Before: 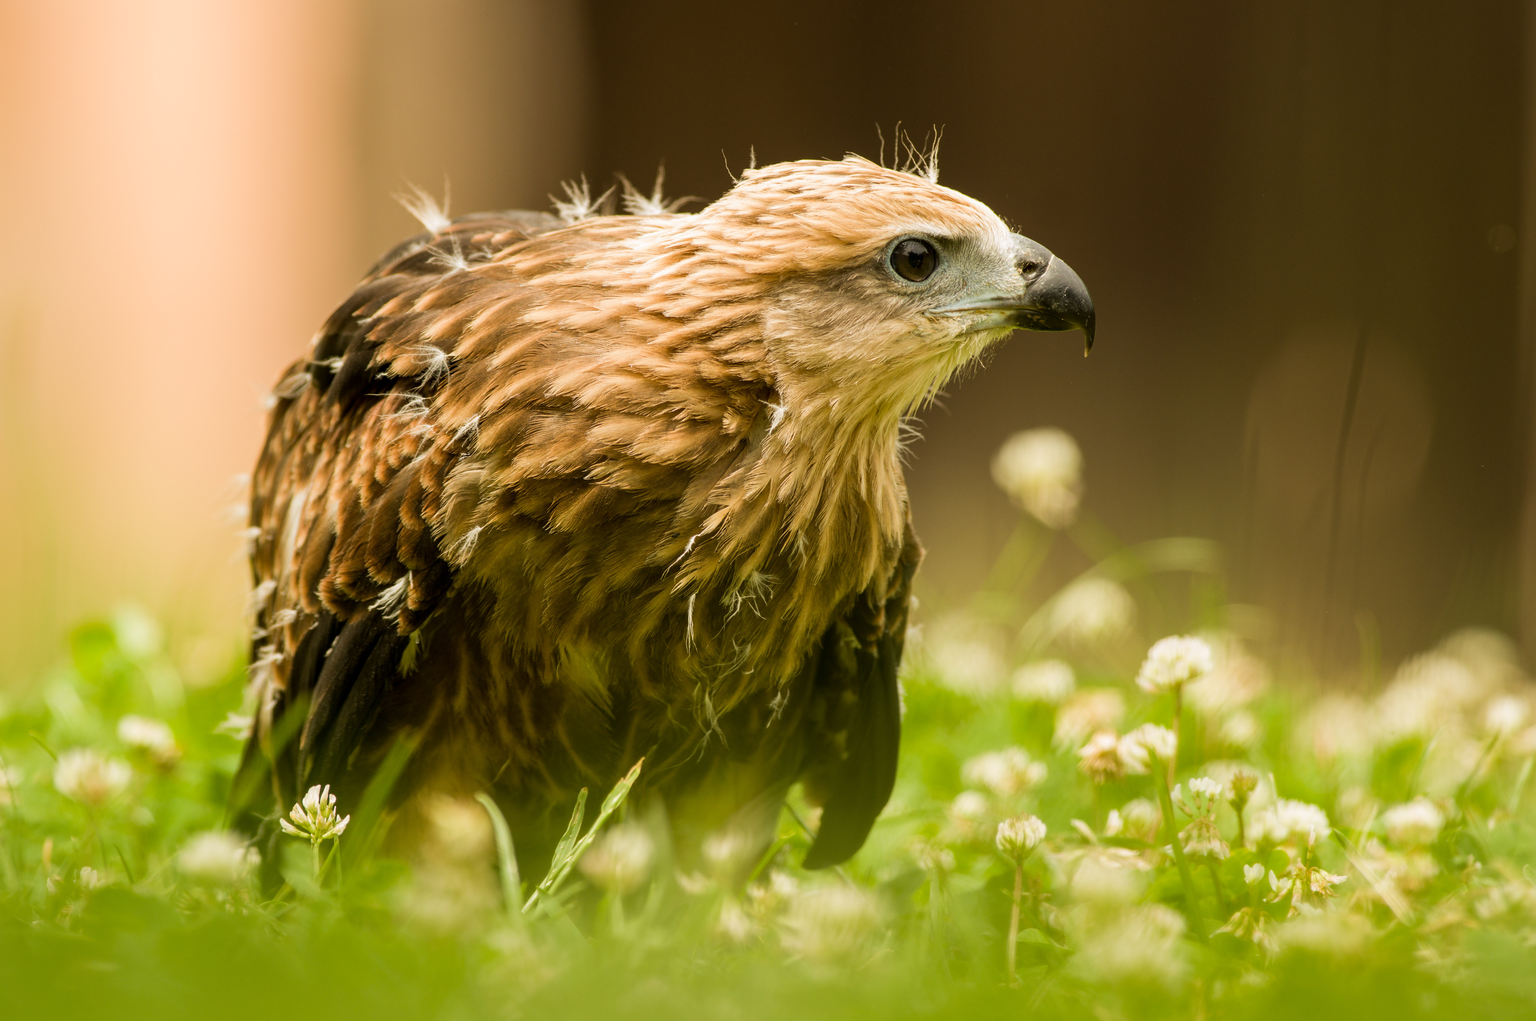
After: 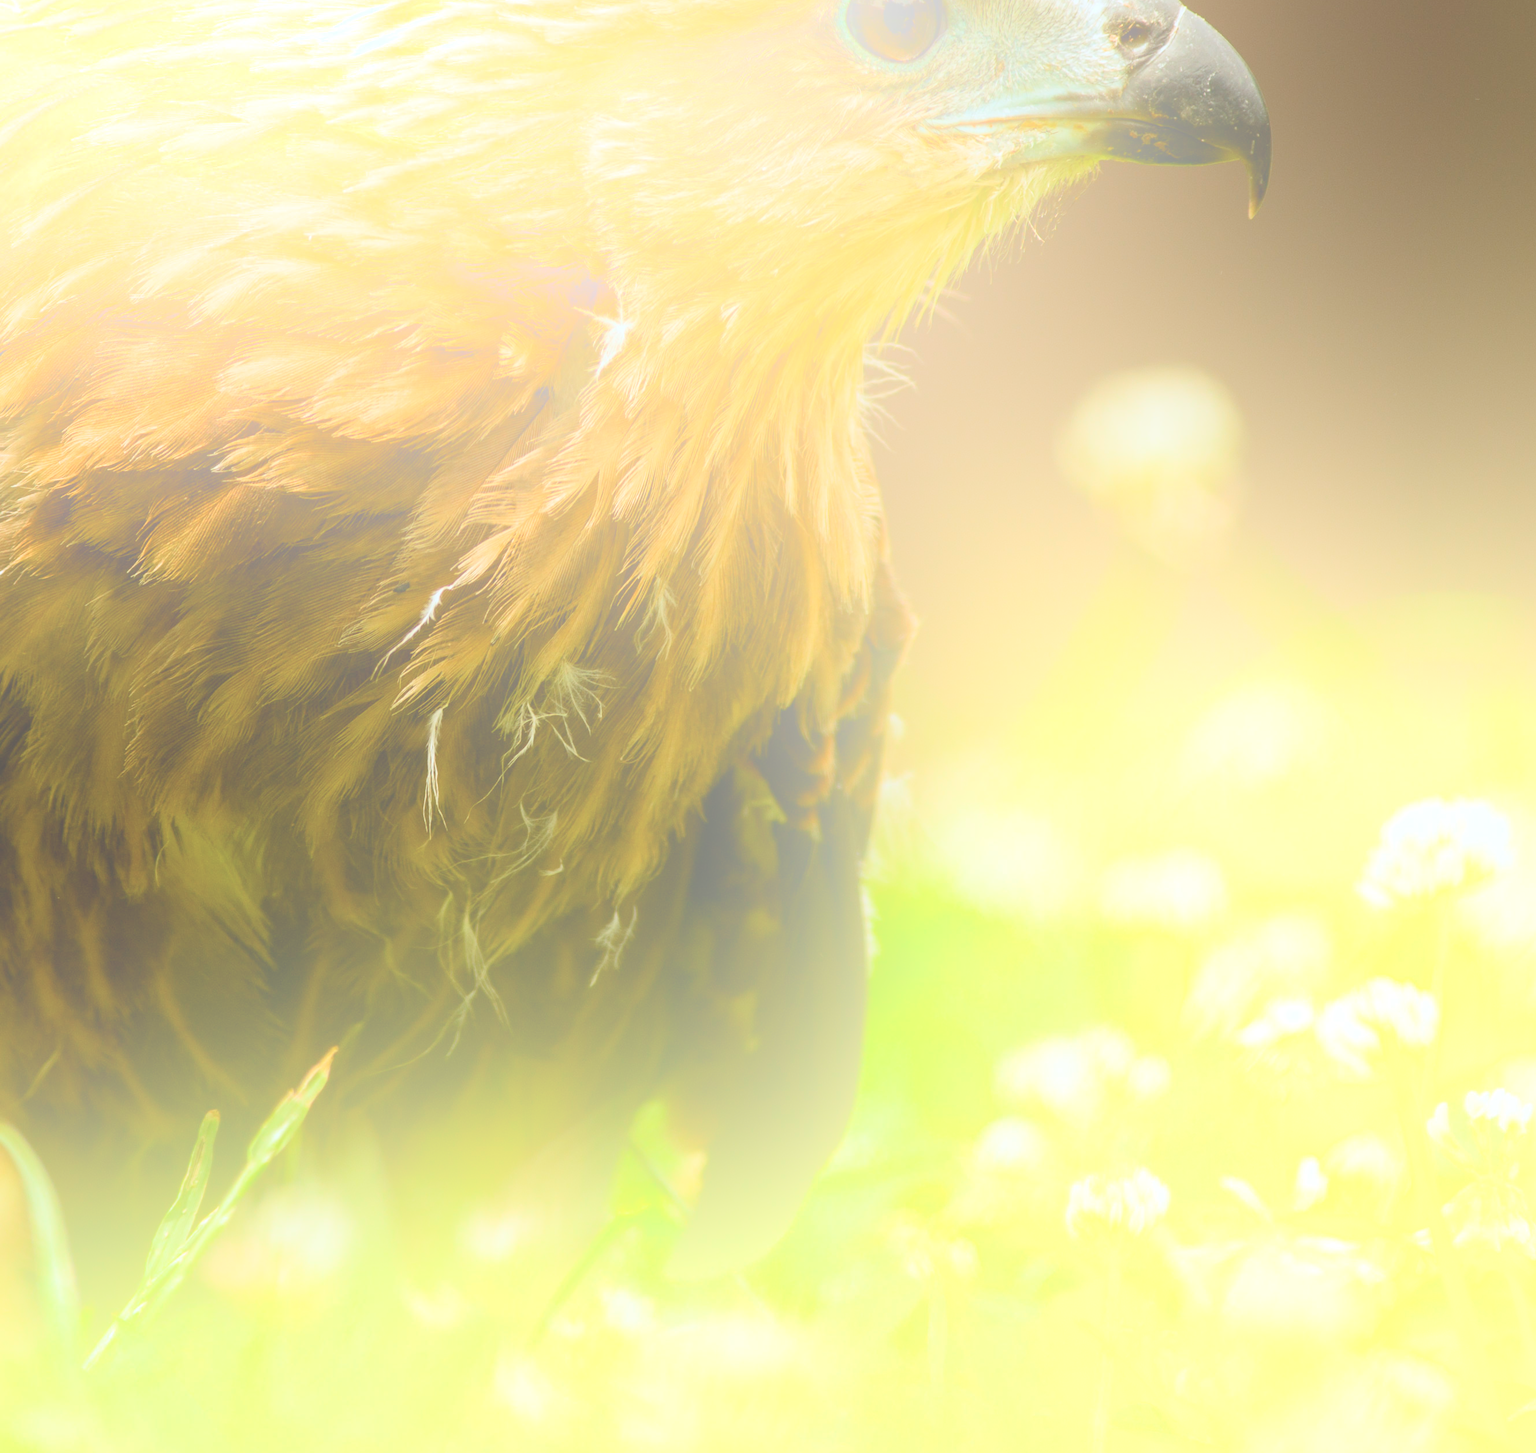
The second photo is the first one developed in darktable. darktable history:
color correction: highlights a* -4.18, highlights b* -10.81
bloom: size 70%, threshold 25%, strength 70%
crop: left 31.379%, top 24.658%, right 20.326%, bottom 6.628%
